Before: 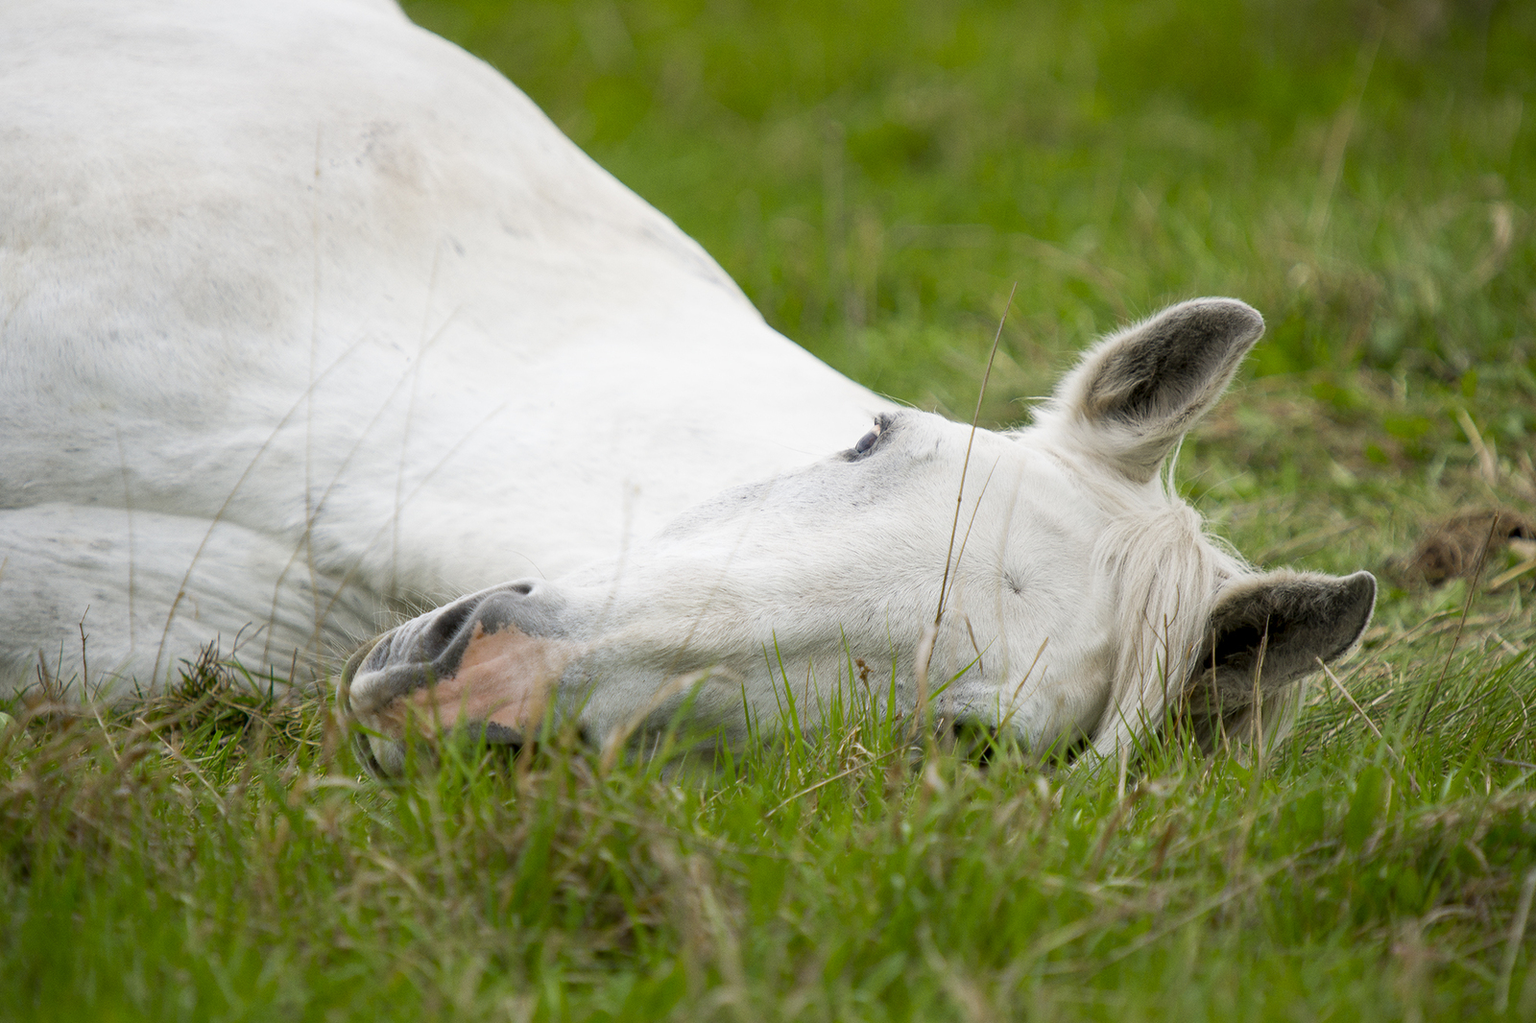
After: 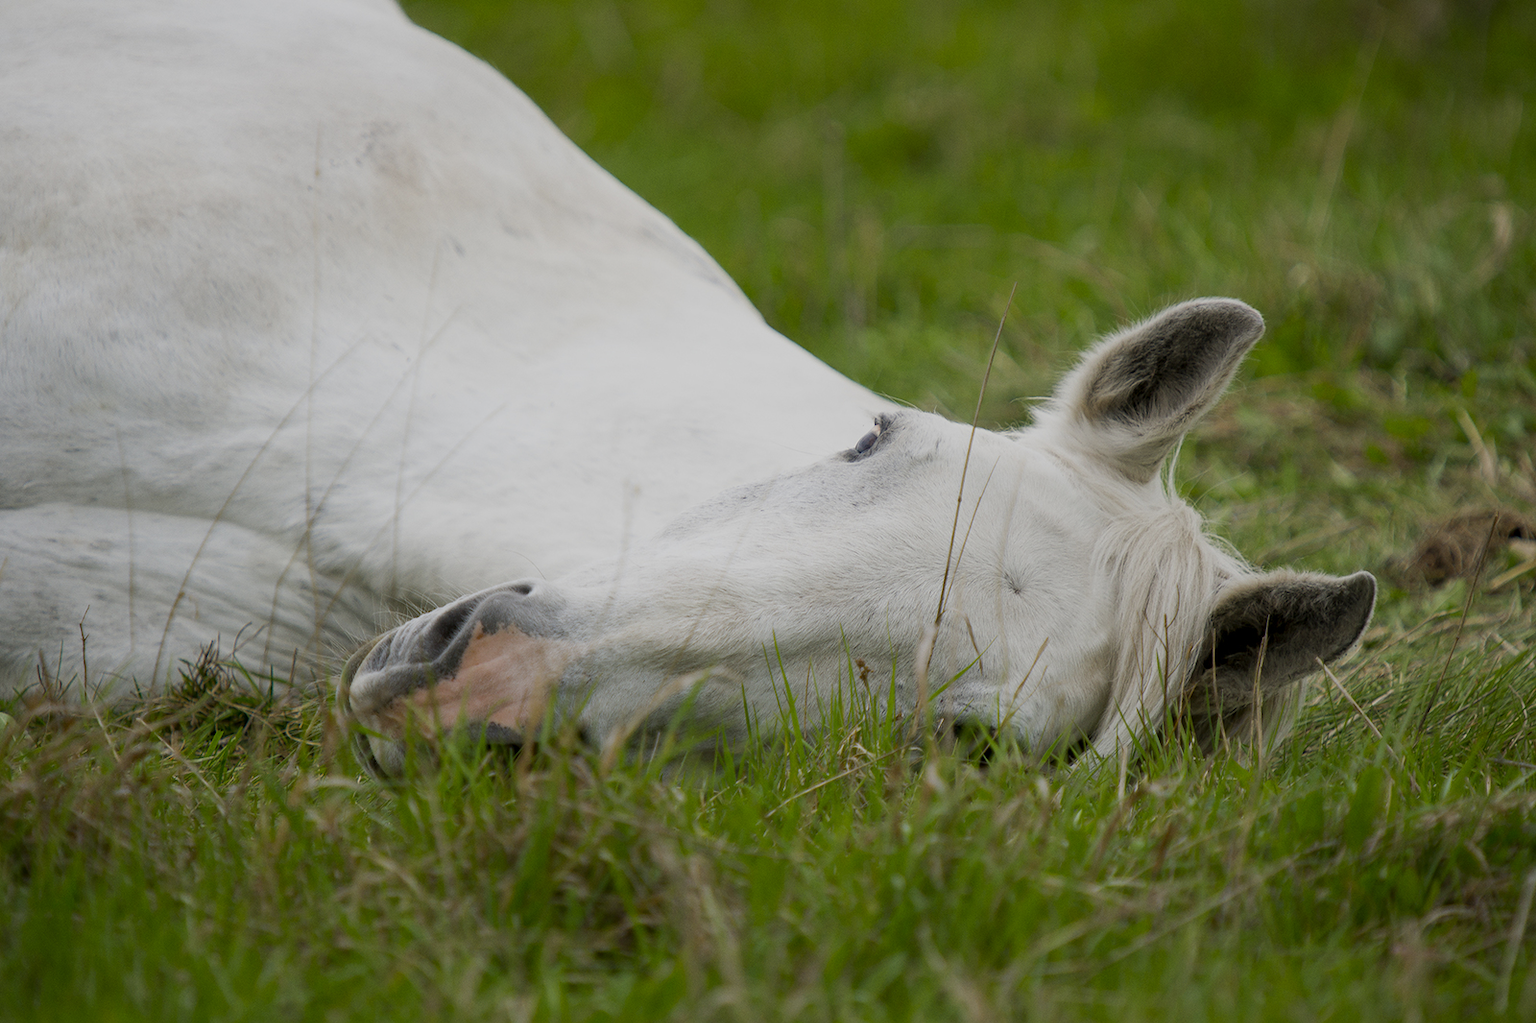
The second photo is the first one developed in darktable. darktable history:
exposure: exposure -0.604 EV, compensate highlight preservation false
